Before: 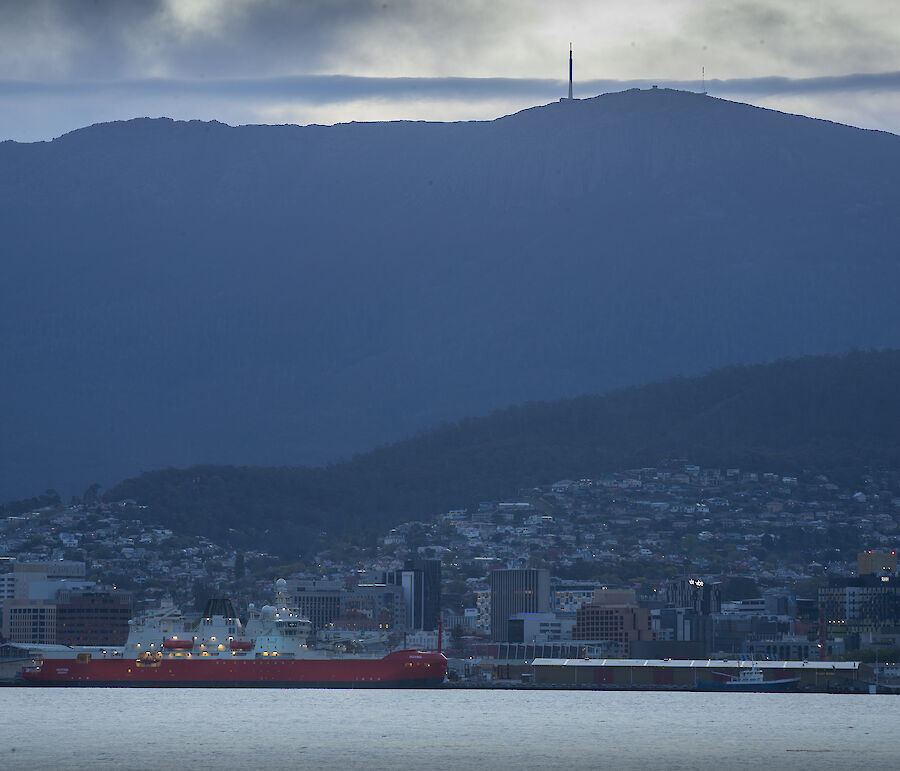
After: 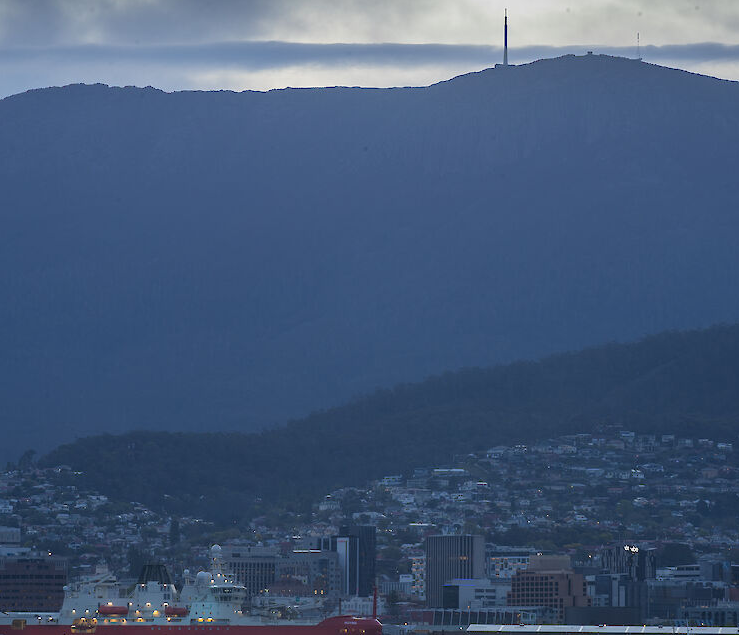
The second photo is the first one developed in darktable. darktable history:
crop and rotate: left 7.332%, top 4.516%, right 10.509%, bottom 13.038%
